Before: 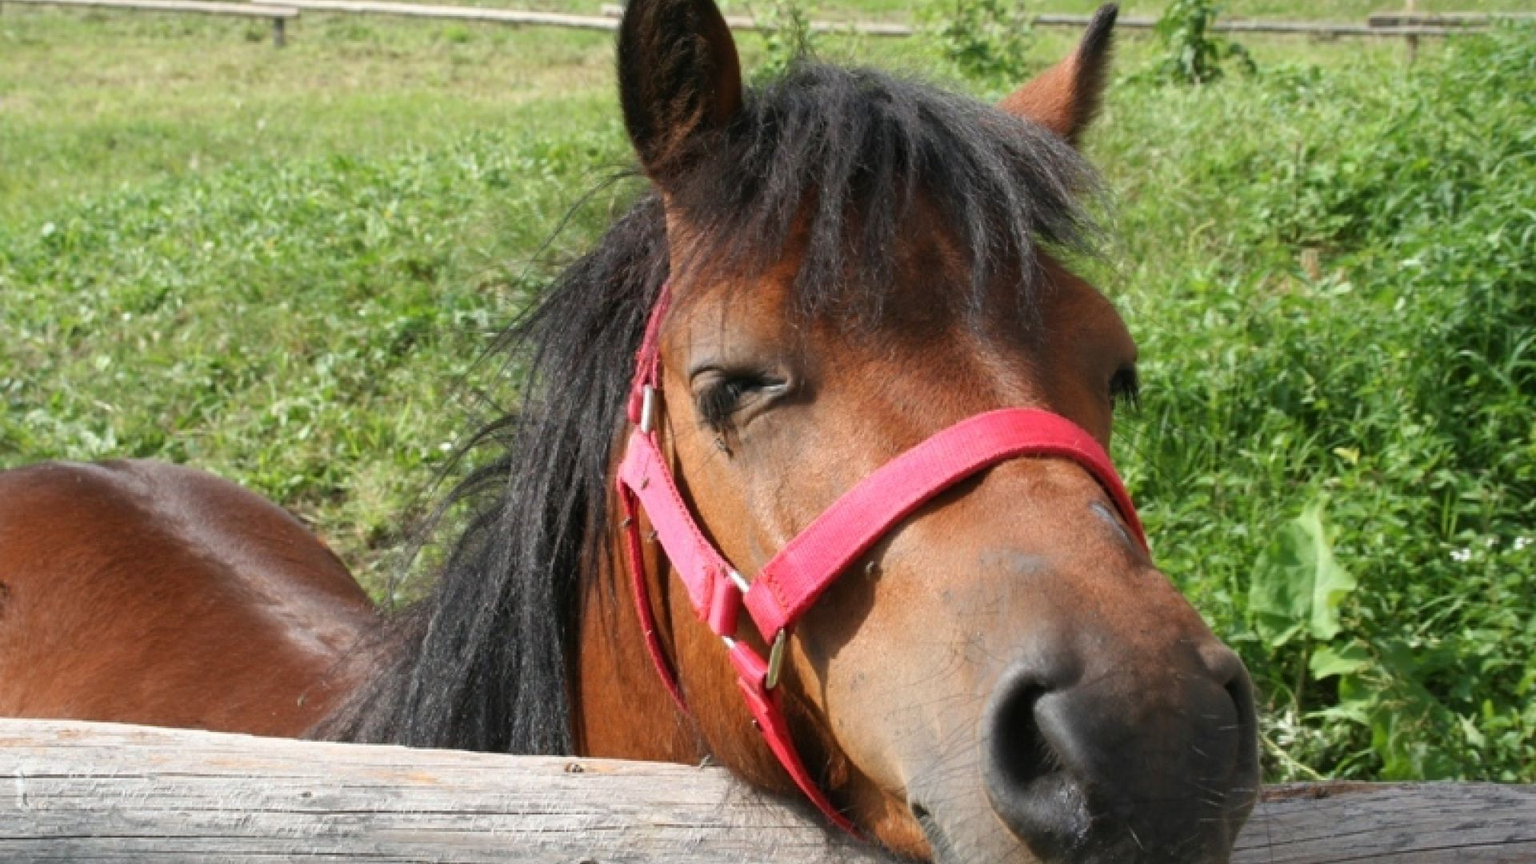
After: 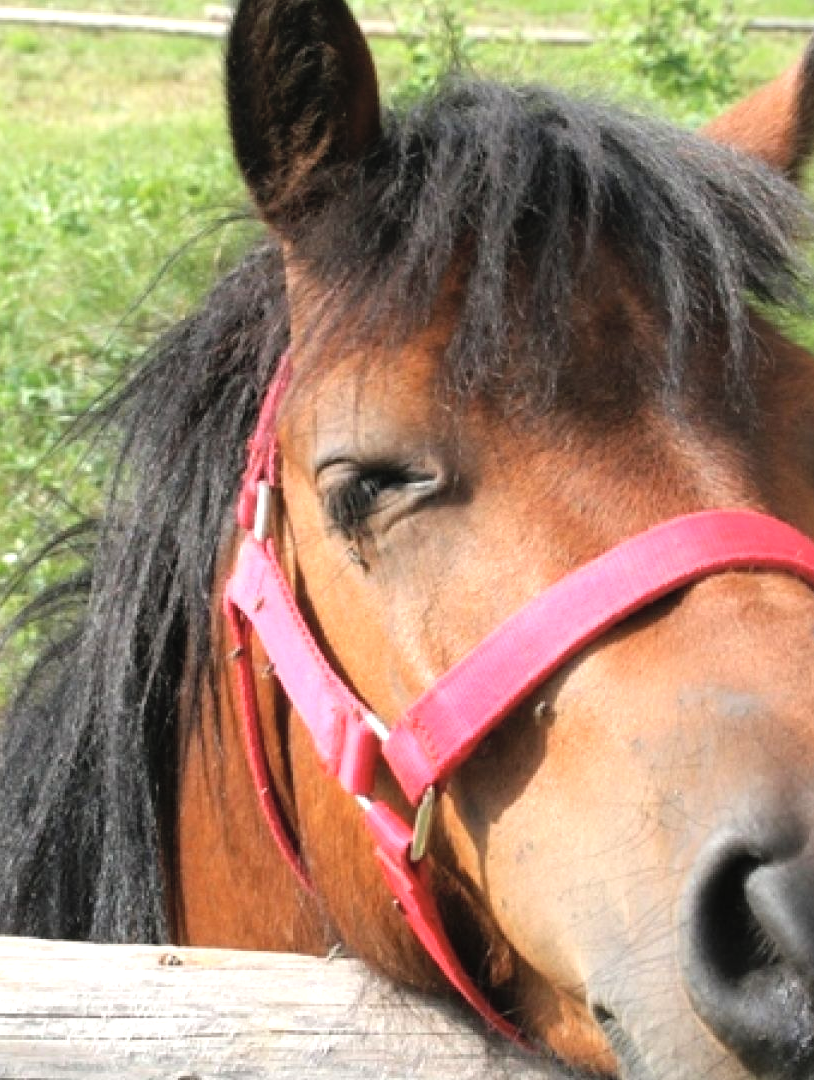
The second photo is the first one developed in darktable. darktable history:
tone equalizer: -8 EV -0.729 EV, -7 EV -0.714 EV, -6 EV -0.623 EV, -5 EV -0.387 EV, -3 EV 0.366 EV, -2 EV 0.6 EV, -1 EV 0.674 EV, +0 EV 0.721 EV
exposure: exposure -0.151 EV, compensate highlight preservation false
contrast brightness saturation: brightness 0.129
crop: left 28.504%, right 29.1%
